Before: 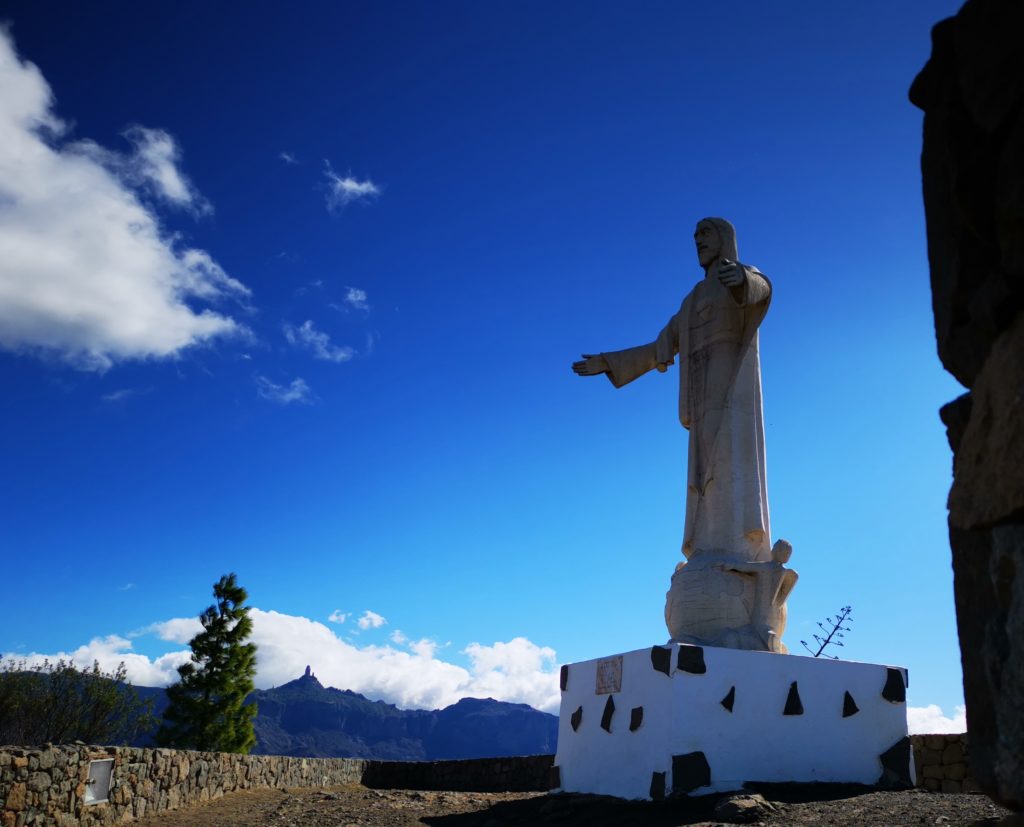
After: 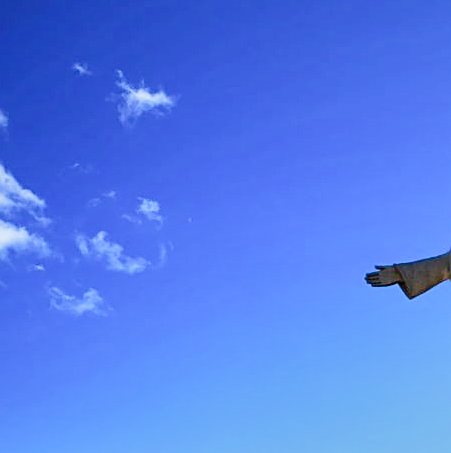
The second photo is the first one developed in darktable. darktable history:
tone curve: curves: ch0 [(0, 0.01) (0.037, 0.032) (0.131, 0.108) (0.275, 0.256) (0.483, 0.512) (0.61, 0.665) (0.696, 0.742) (0.792, 0.819) (0.911, 0.925) (0.997, 0.995)]; ch1 [(0, 0) (0.301, 0.3) (0.423, 0.421) (0.492, 0.488) (0.507, 0.503) (0.53, 0.532) (0.573, 0.586) (0.683, 0.702) (0.746, 0.77) (1, 1)]; ch2 [(0, 0) (0.246, 0.233) (0.36, 0.352) (0.415, 0.415) (0.485, 0.487) (0.502, 0.504) (0.525, 0.518) (0.539, 0.539) (0.587, 0.594) (0.636, 0.652) (0.711, 0.729) (0.845, 0.855) (0.998, 0.977)], color space Lab, independent channels, preserve colors none
crop: left 20.248%, top 10.86%, right 35.675%, bottom 34.321%
filmic rgb: black relative exposure -7.65 EV, white relative exposure 4.56 EV, hardness 3.61
shadows and highlights: radius 100.41, shadows 50.55, highlights -64.36, highlights color adjustment 49.82%, soften with gaussian
exposure: black level correction 0, exposure 1.675 EV, compensate exposure bias true, compensate highlight preservation false
sharpen: on, module defaults
